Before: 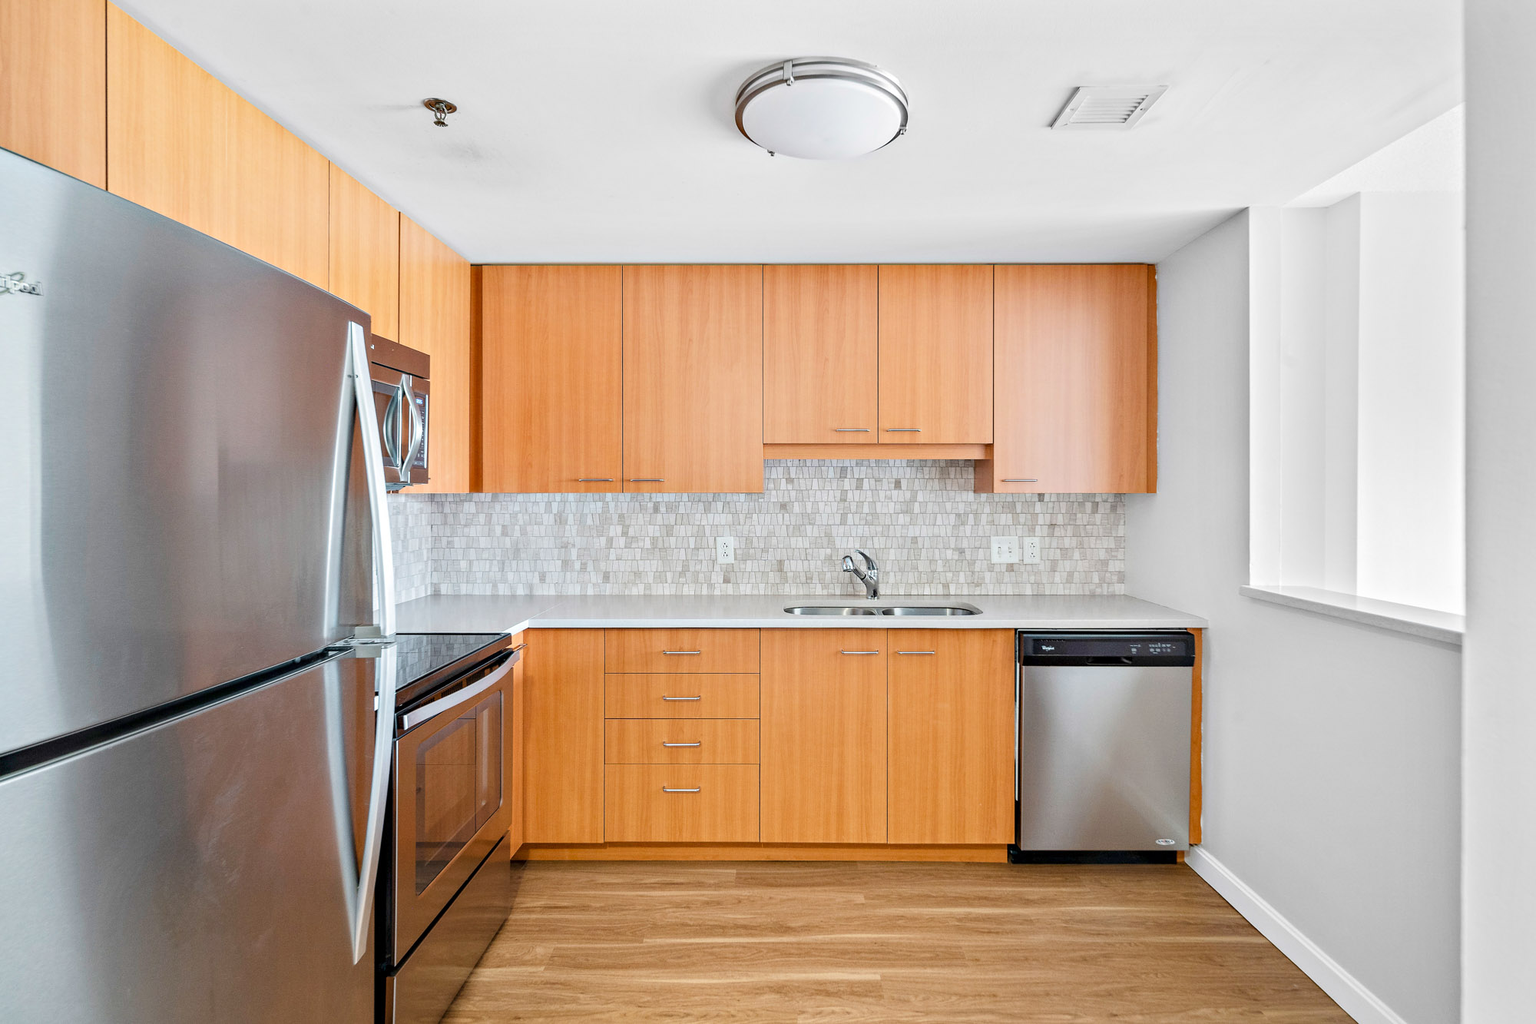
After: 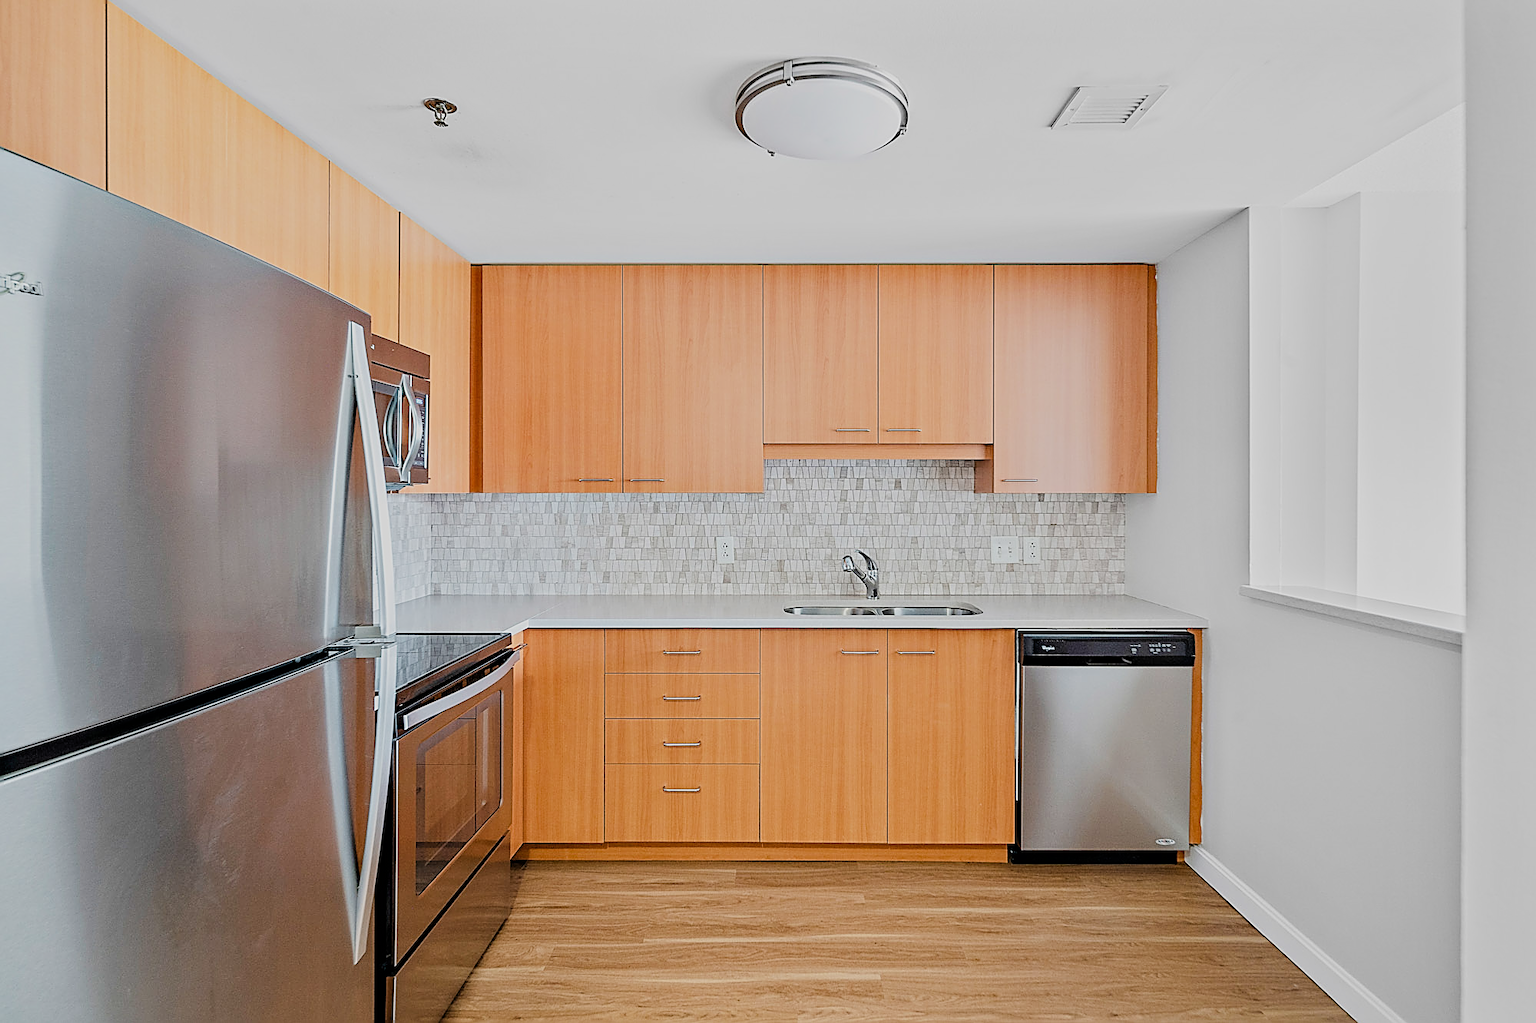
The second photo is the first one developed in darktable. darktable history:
filmic rgb: black relative exposure -7.65 EV, white relative exposure 4.56 EV, hardness 3.61
sharpen: radius 1.672, amount 1.303
